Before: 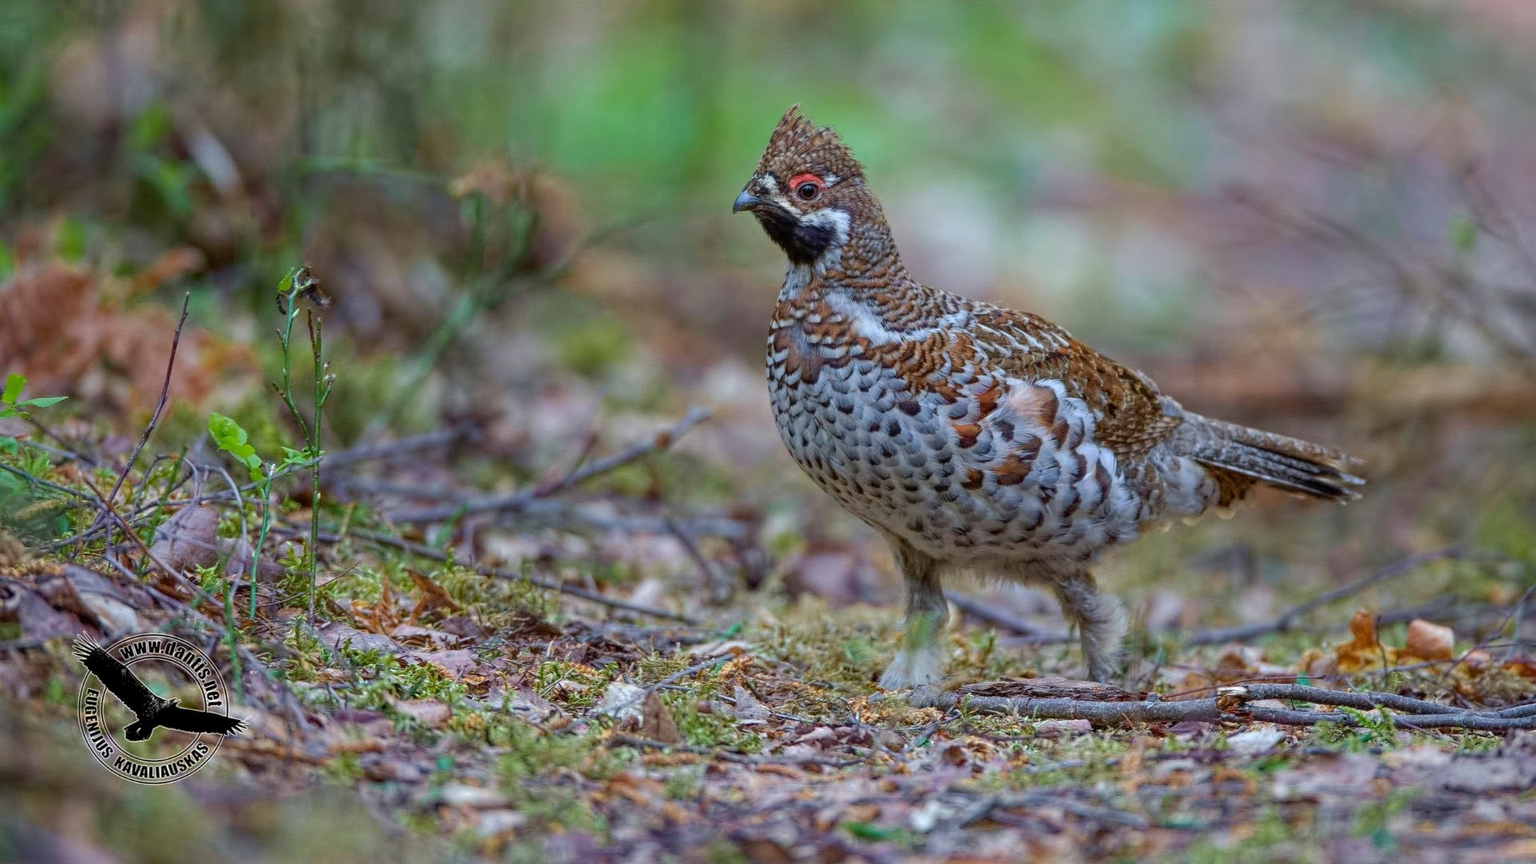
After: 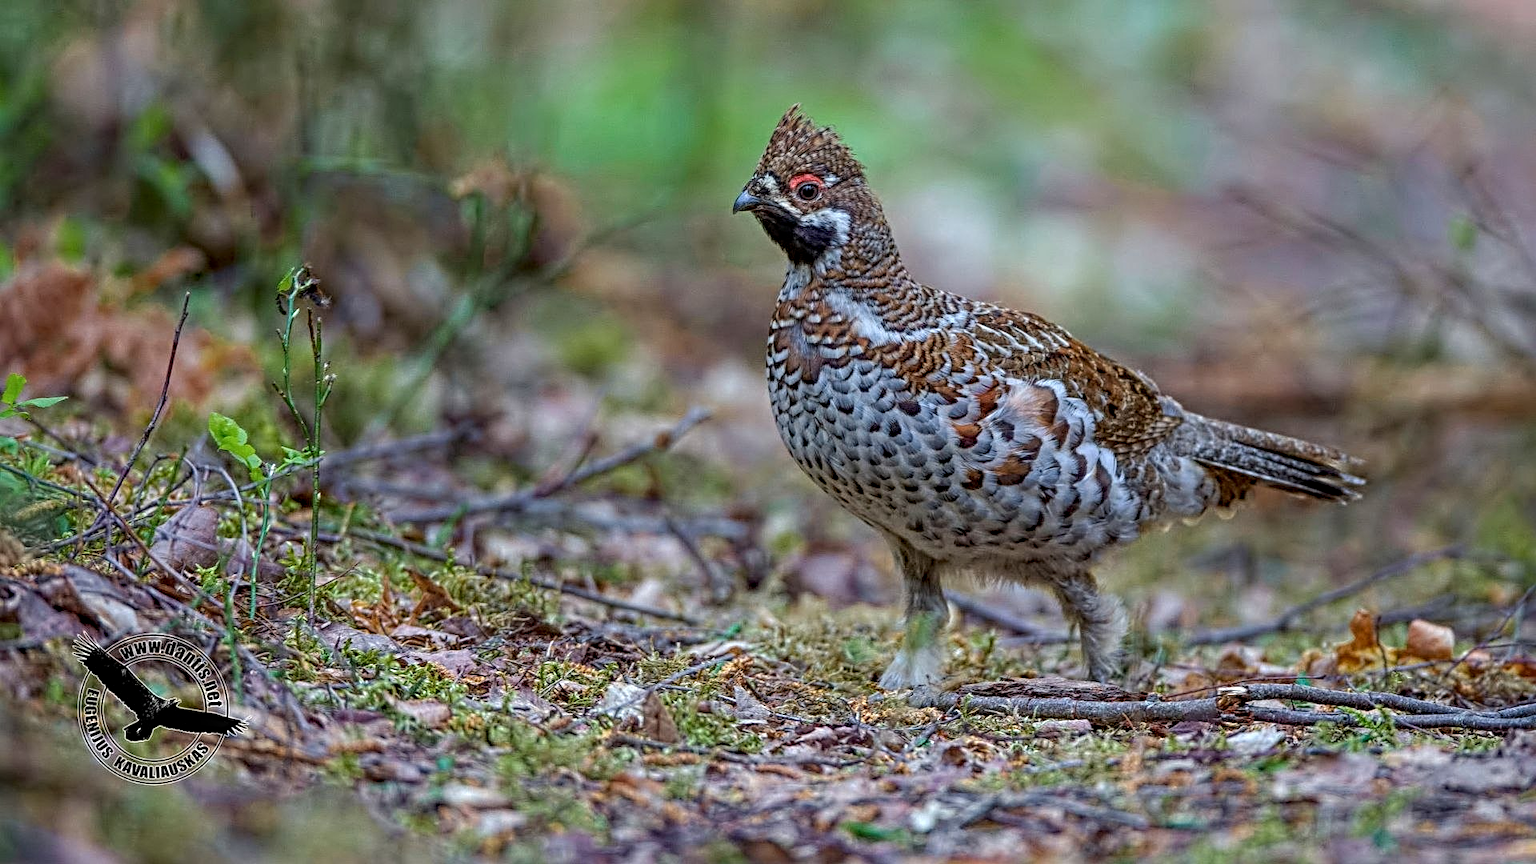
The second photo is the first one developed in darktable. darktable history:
local contrast: on, module defaults
sharpen: radius 3.958
